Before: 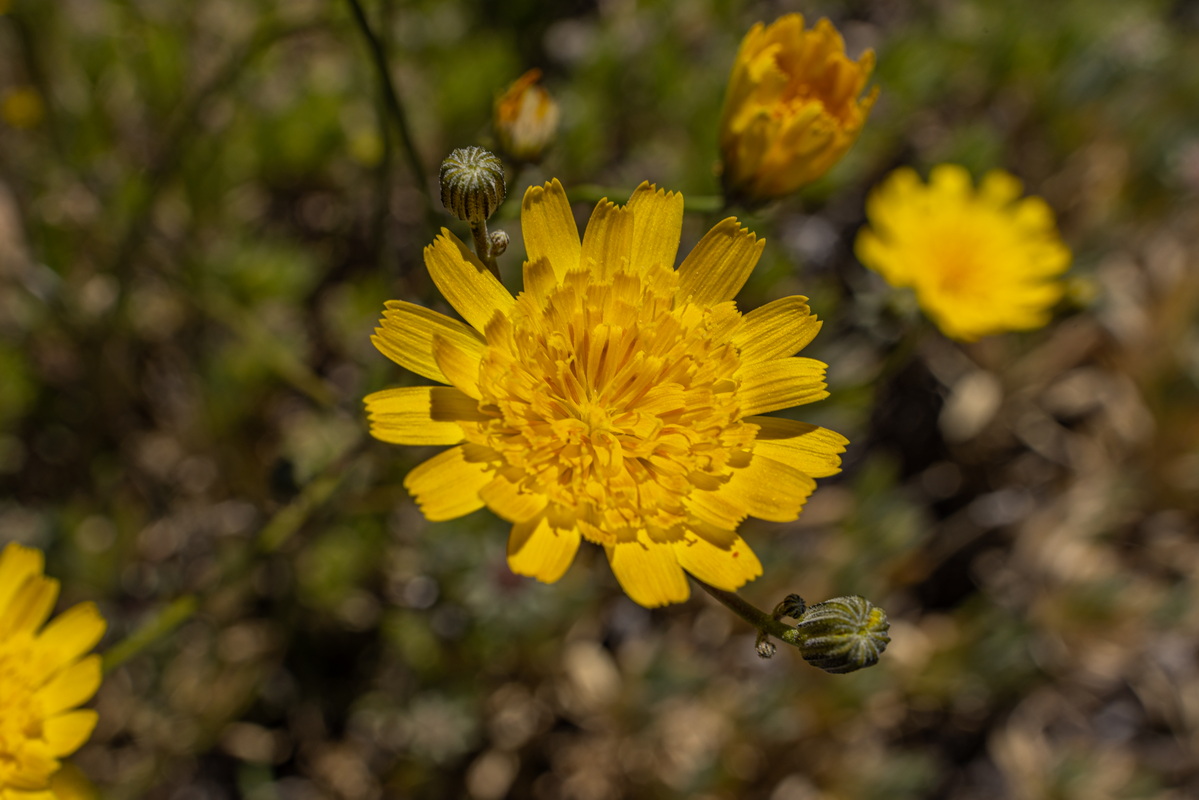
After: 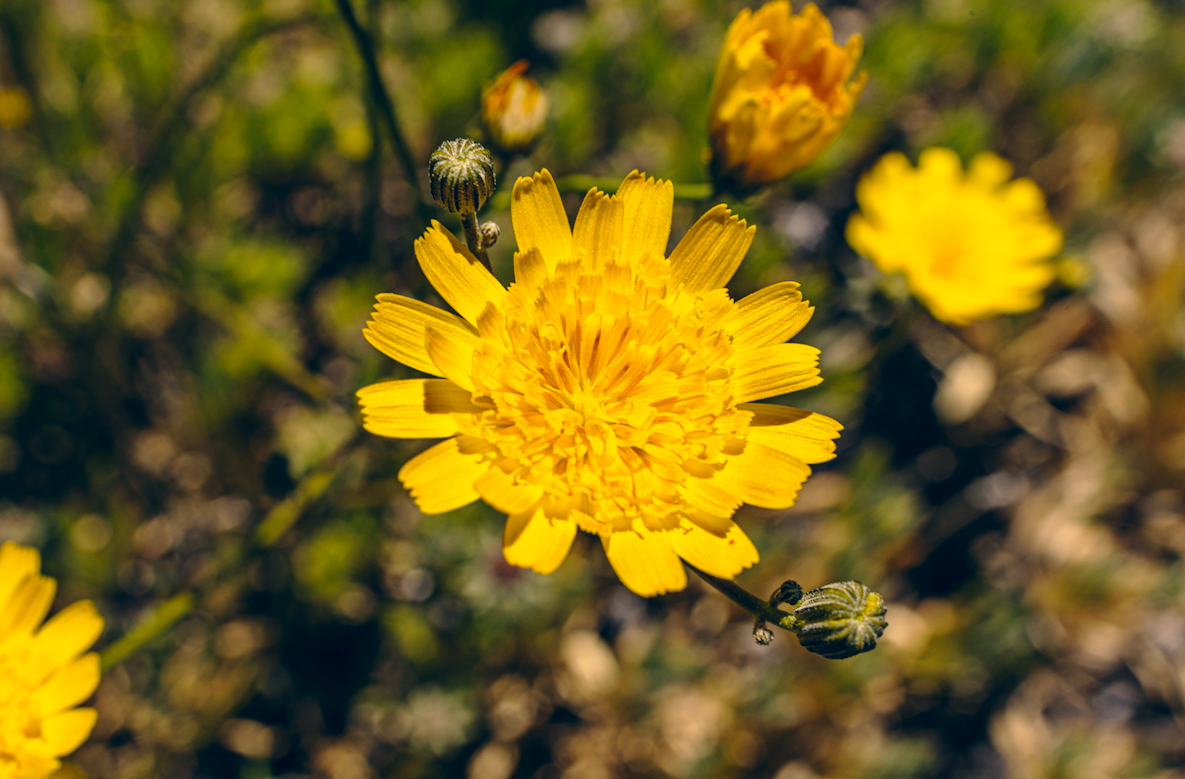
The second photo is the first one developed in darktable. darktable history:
color correction: highlights a* 10.32, highlights b* 14.66, shadows a* -9.59, shadows b* -15.02
base curve: curves: ch0 [(0, 0) (0.028, 0.03) (0.121, 0.232) (0.46, 0.748) (0.859, 0.968) (1, 1)], preserve colors none
rotate and perspective: rotation -1°, crop left 0.011, crop right 0.989, crop top 0.025, crop bottom 0.975
